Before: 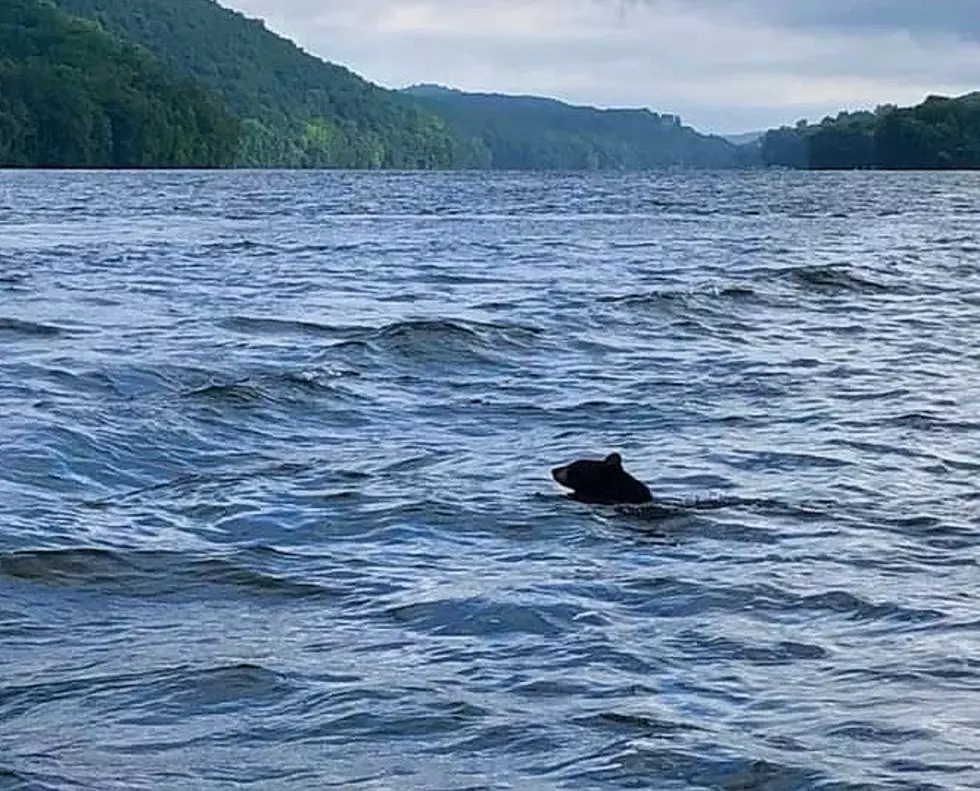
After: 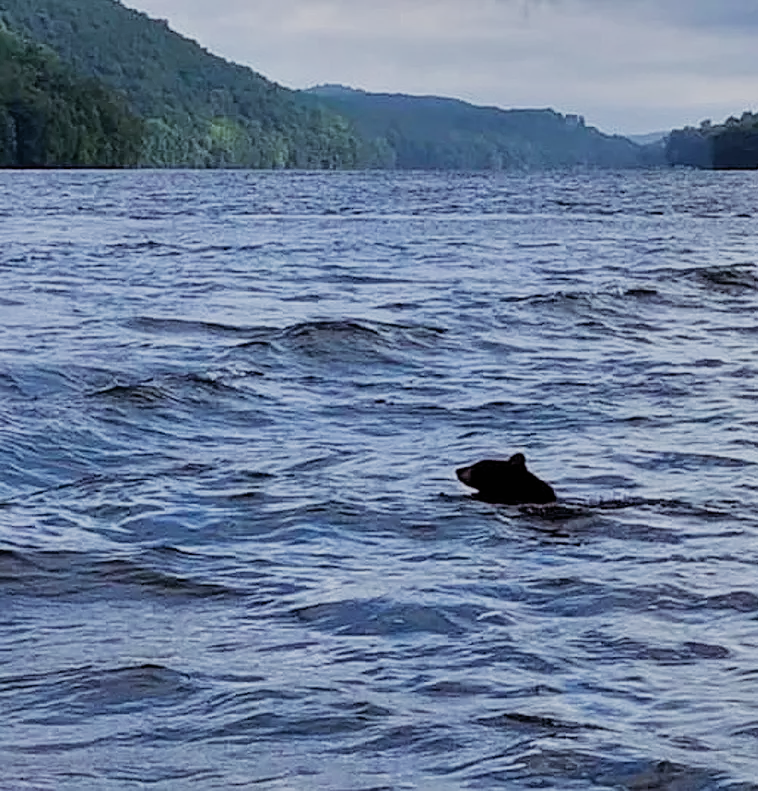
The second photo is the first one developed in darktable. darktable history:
crop: left 9.855%, right 12.749%
filmic rgb: black relative exposure -7.65 EV, white relative exposure 4.56 EV, threshold 5.98 EV, hardness 3.61, preserve chrominance no, color science v3 (2019), use custom middle-gray values true, enable highlight reconstruction true
shadows and highlights: shadows 53.18, soften with gaussian
exposure: exposure 0.025 EV, compensate highlight preservation false
color calibration: illuminant as shot in camera, x 0.358, y 0.373, temperature 4628.91 K
color balance rgb: shadows lift › chroma 9.734%, shadows lift › hue 42.34°, perceptual saturation grading › global saturation 0.982%, global vibrance 11.017%
